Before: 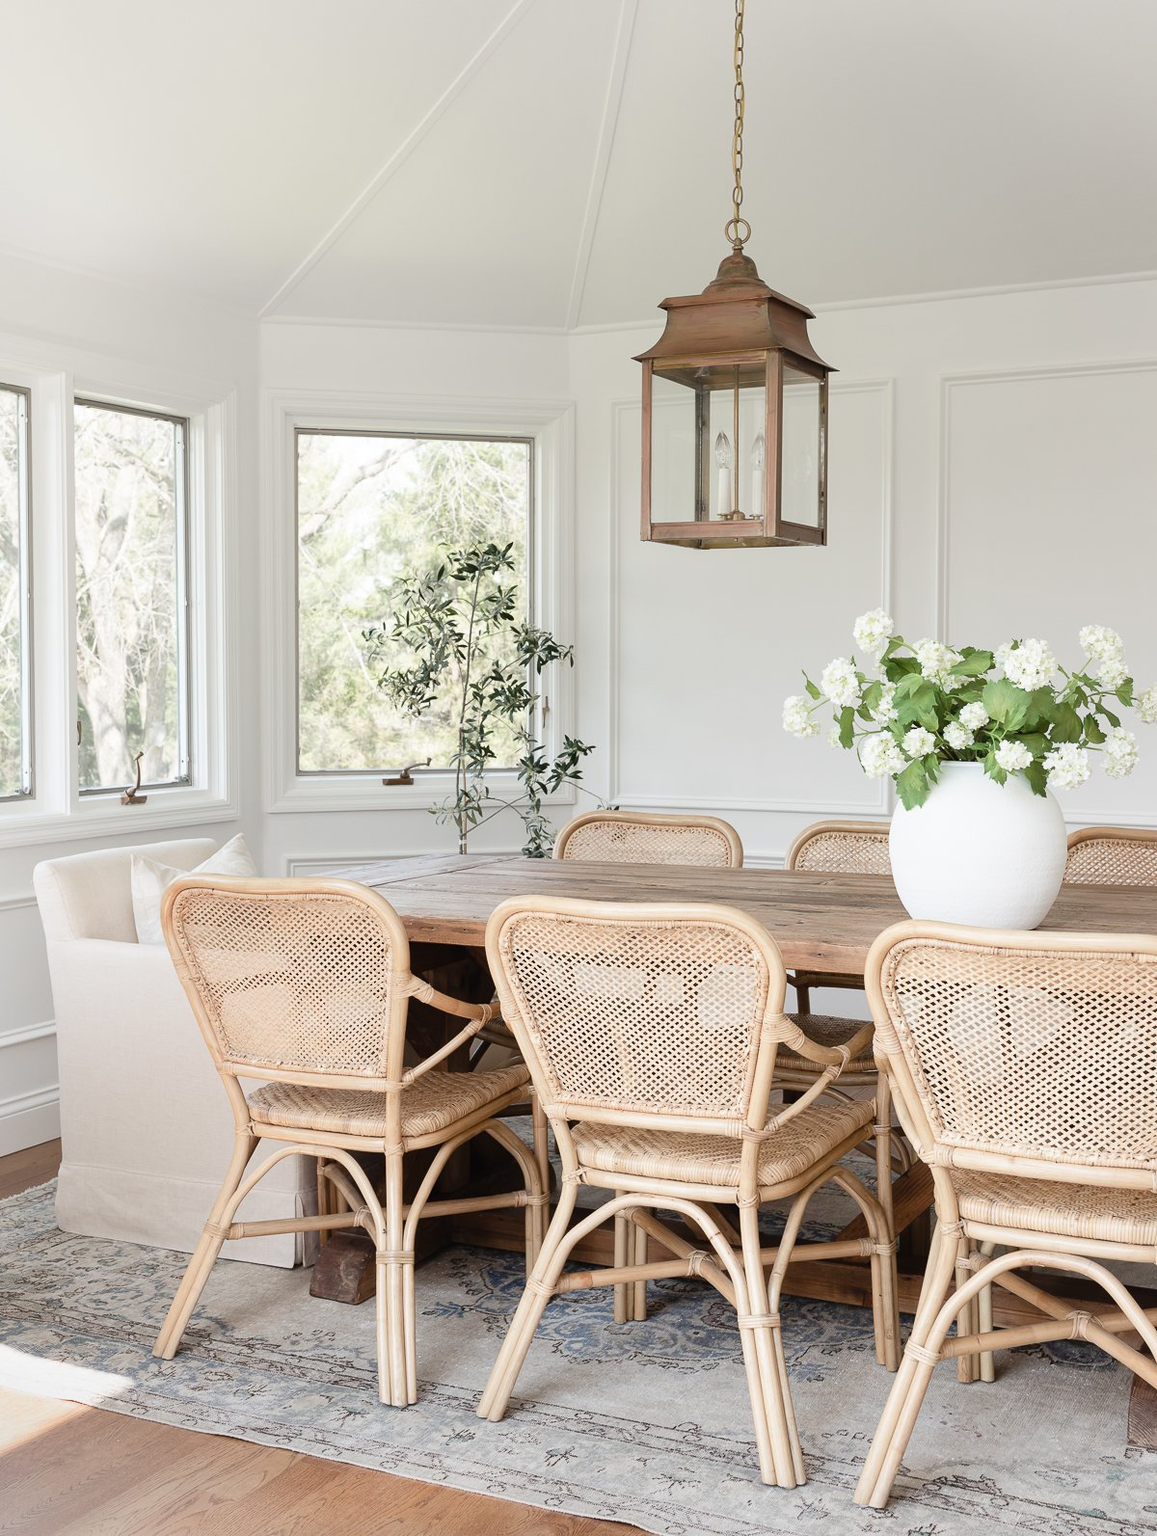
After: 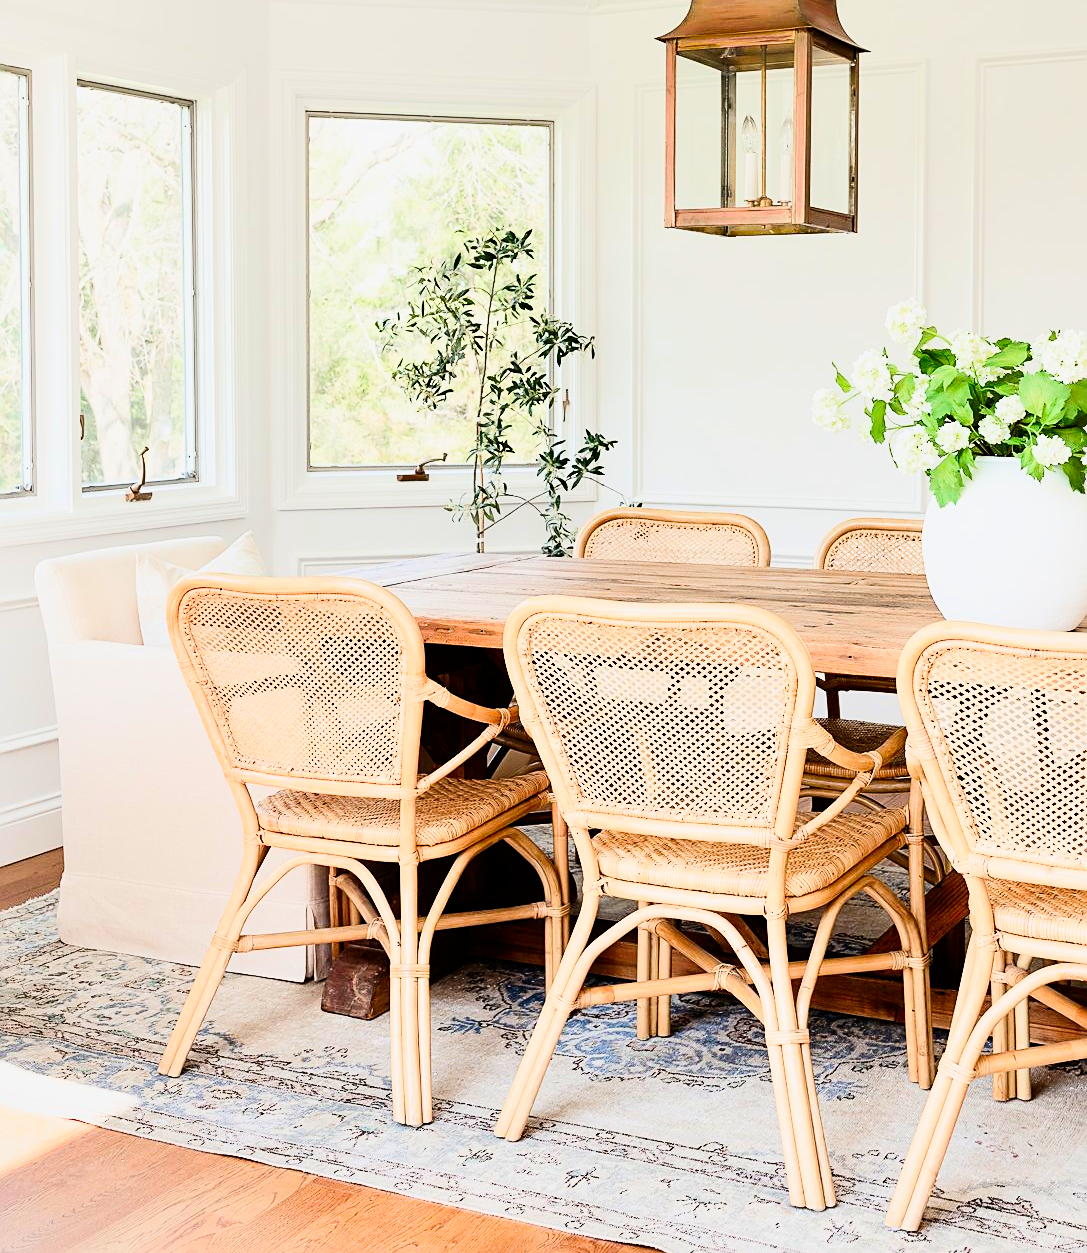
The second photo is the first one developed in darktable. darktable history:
contrast brightness saturation: contrast 0.256, brightness 0.011, saturation 0.868
exposure: exposure 0.376 EV, compensate highlight preservation false
crop: top 20.958%, right 9.392%, bottom 0.334%
shadows and highlights: shadows 36.38, highlights -27.48, soften with gaussian
sharpen: on, module defaults
filmic rgb: black relative exposure -7.65 EV, white relative exposure 4.56 EV, hardness 3.61, contrast 1.113
tone equalizer: -8 EV -0.398 EV, -7 EV -0.398 EV, -6 EV -0.353 EV, -5 EV -0.218 EV, -3 EV 0.237 EV, -2 EV 0.36 EV, -1 EV 0.394 EV, +0 EV 0.443 EV
